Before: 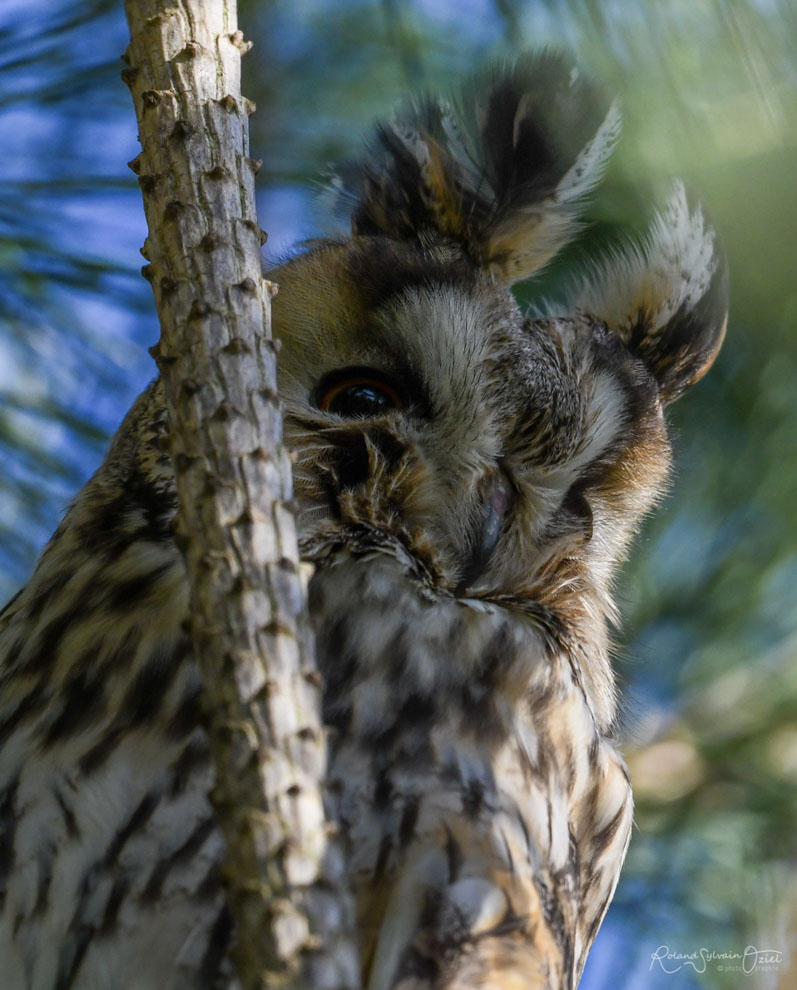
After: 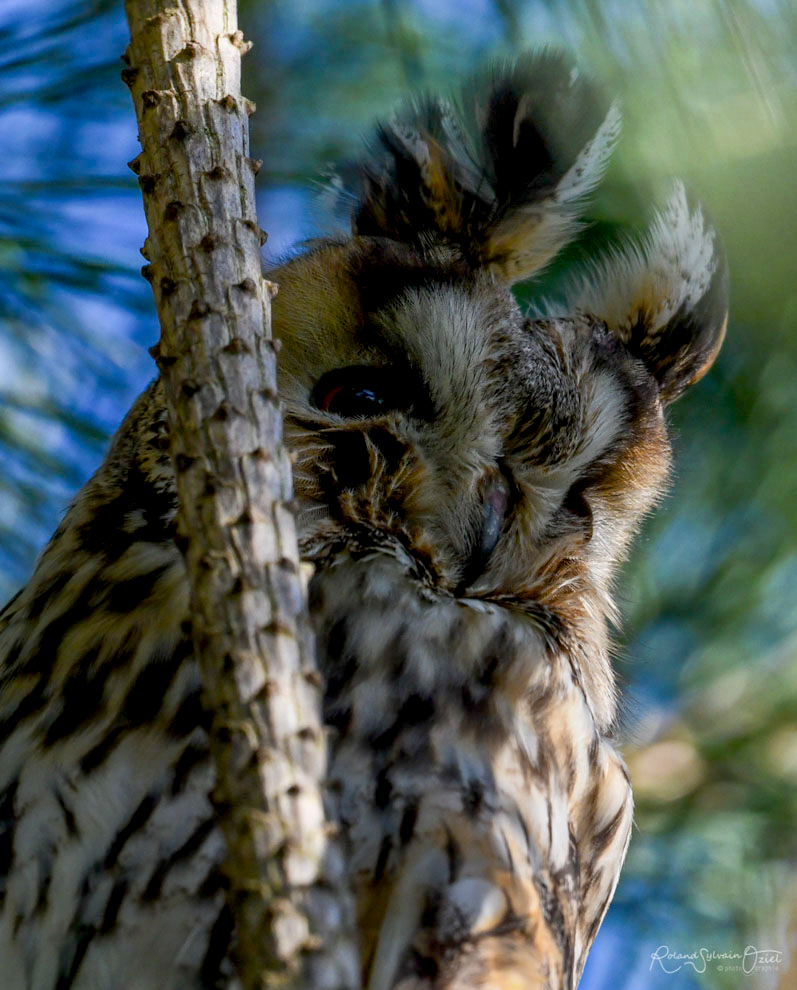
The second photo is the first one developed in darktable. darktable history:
exposure: black level correction 0.01, exposure 0.014 EV, compensate highlight preservation false
color zones: curves: ch0 [(0.25, 0.5) (0.463, 0.627) (0.484, 0.637) (0.75, 0.5)]
tone equalizer: -7 EV 0.13 EV, smoothing diameter 25%, edges refinement/feathering 10, preserve details guided filter
